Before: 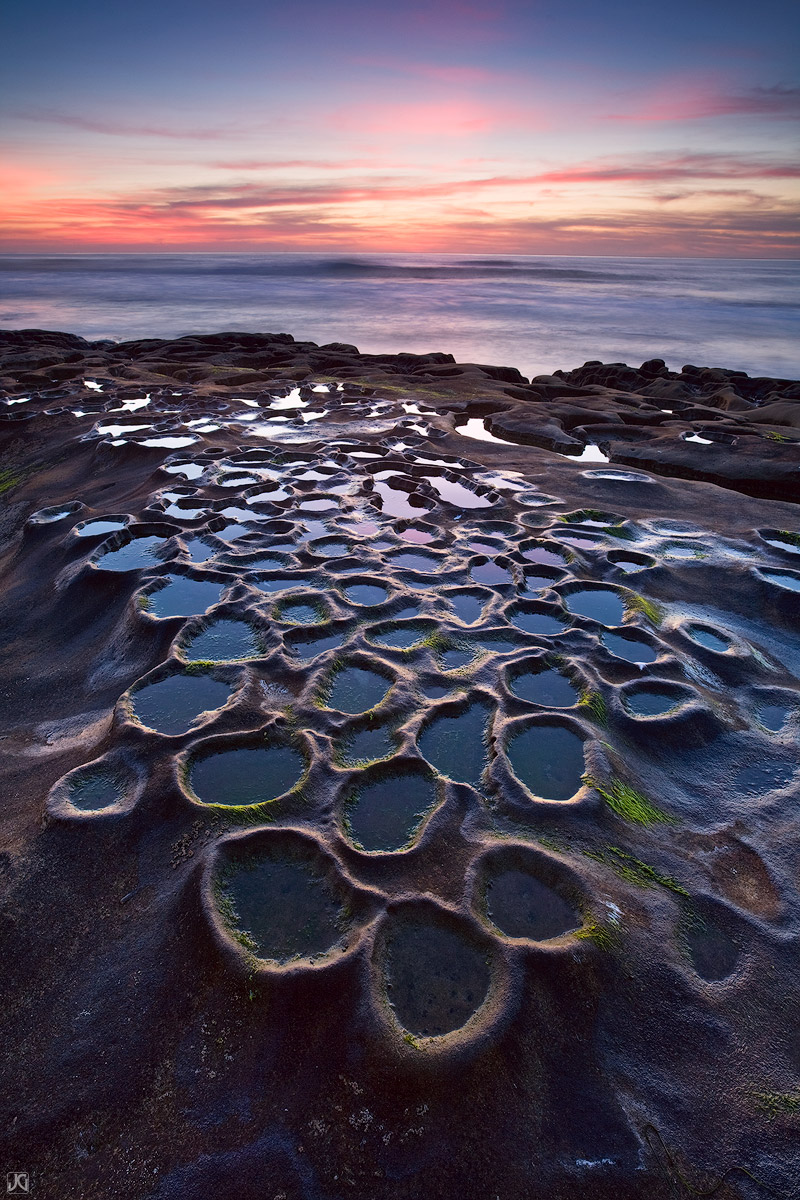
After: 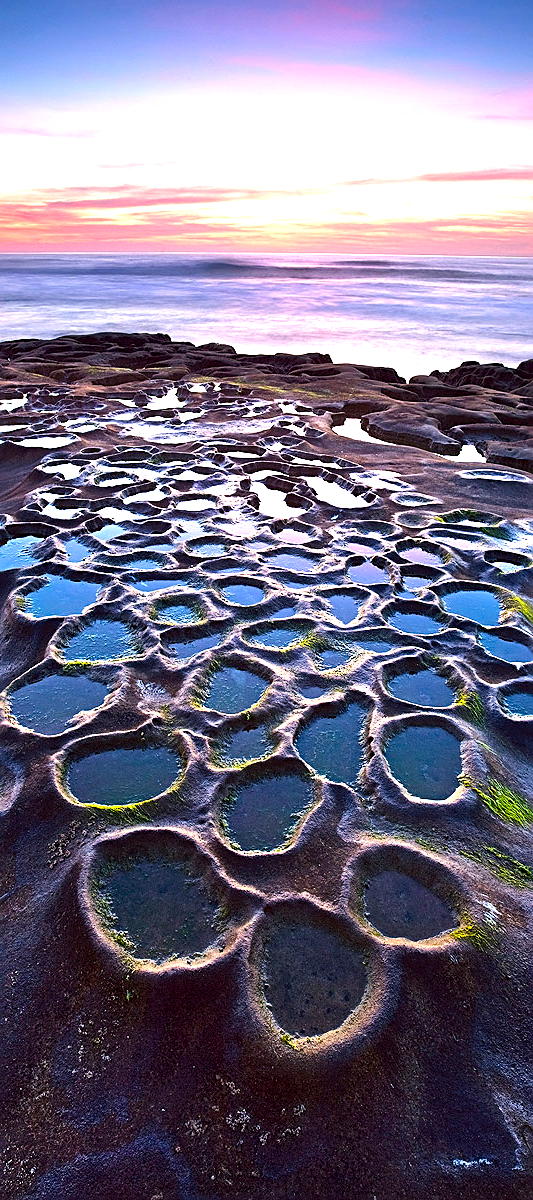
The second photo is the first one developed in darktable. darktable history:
color balance rgb: perceptual saturation grading › global saturation 25%, global vibrance 20%
sharpen: on, module defaults
crop and rotate: left 15.446%, right 17.836%
exposure: exposure 1 EV, compensate highlight preservation false
tone equalizer: -8 EV -0.417 EV, -7 EV -0.389 EV, -6 EV -0.333 EV, -5 EV -0.222 EV, -3 EV 0.222 EV, -2 EV 0.333 EV, -1 EV 0.389 EV, +0 EV 0.417 EV, edges refinement/feathering 500, mask exposure compensation -1.57 EV, preserve details no
